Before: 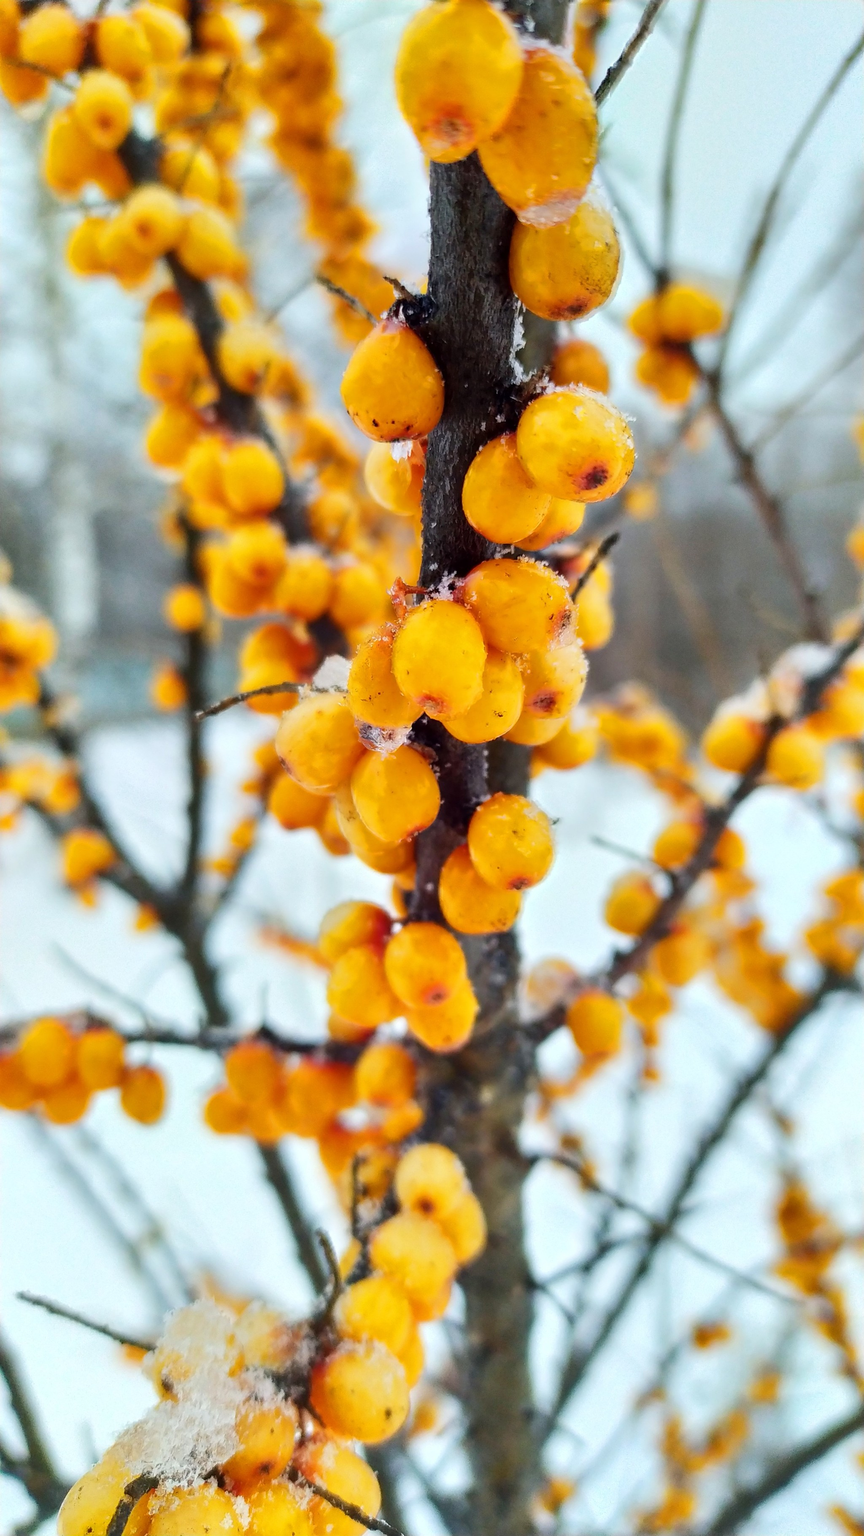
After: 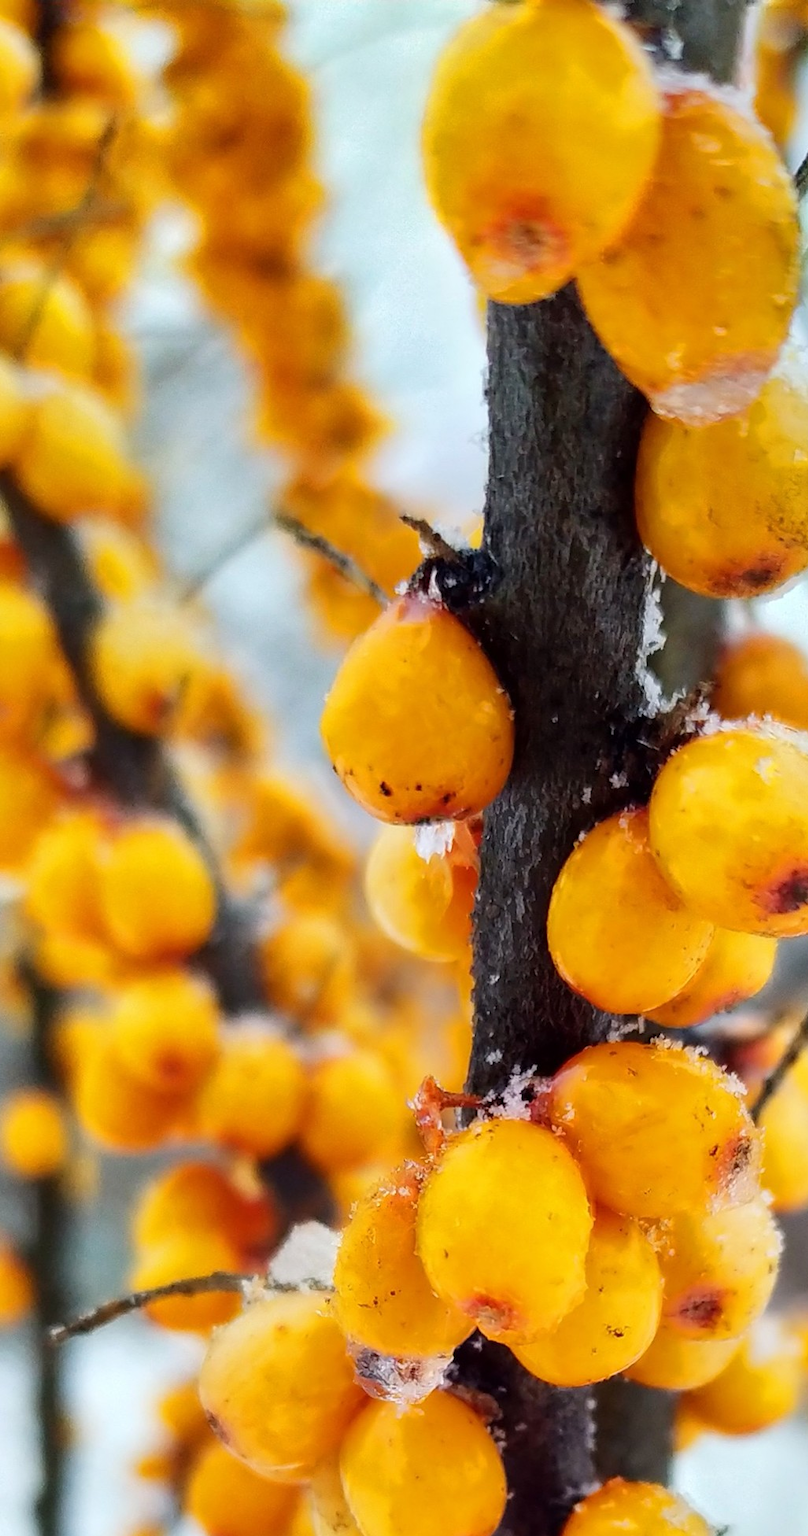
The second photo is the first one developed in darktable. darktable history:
crop: left 19.547%, right 30.225%, bottom 46.366%
